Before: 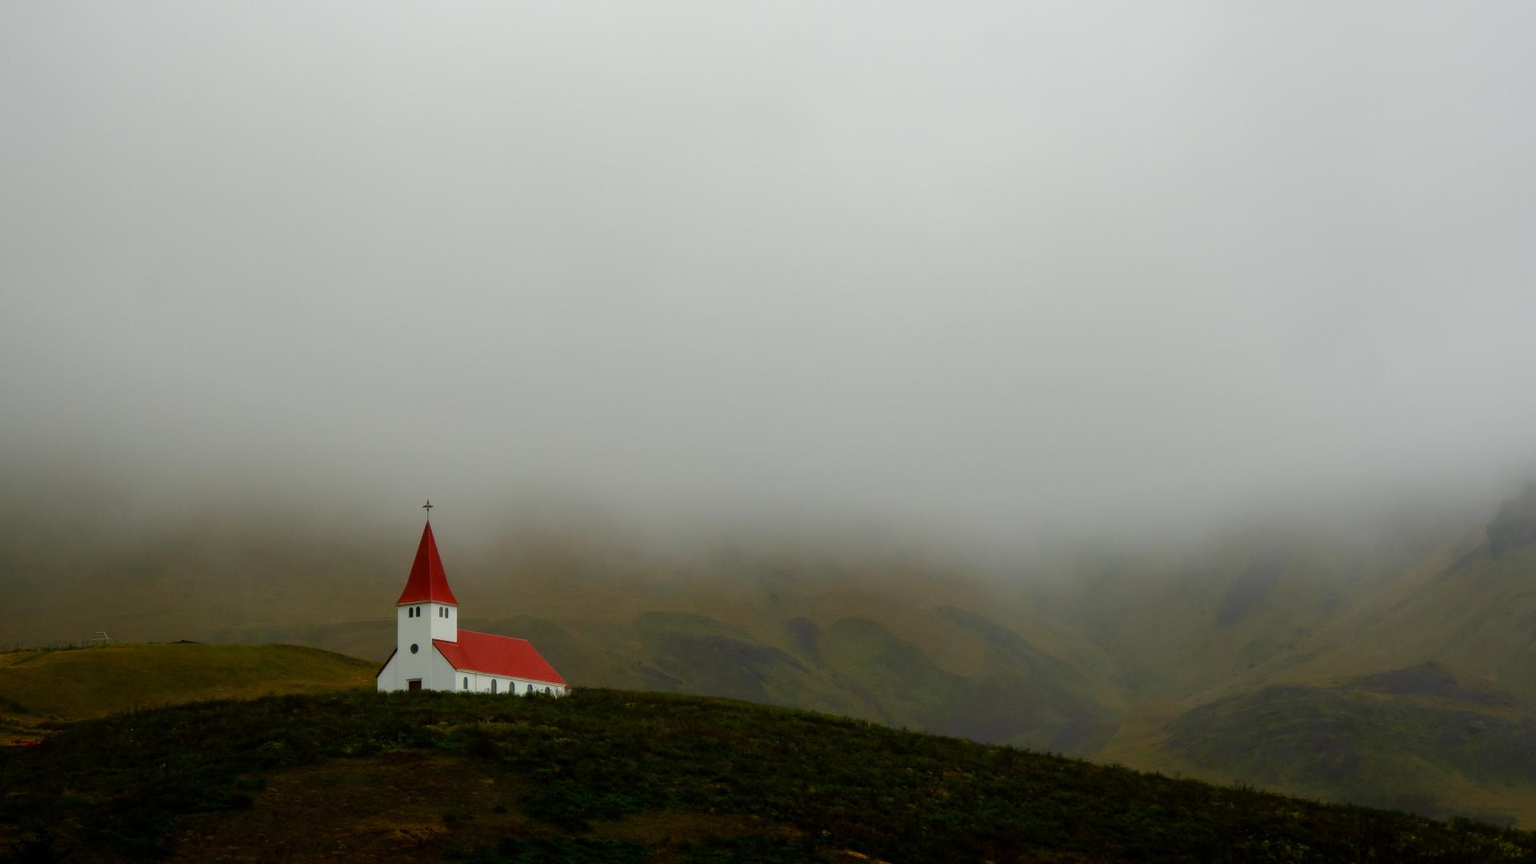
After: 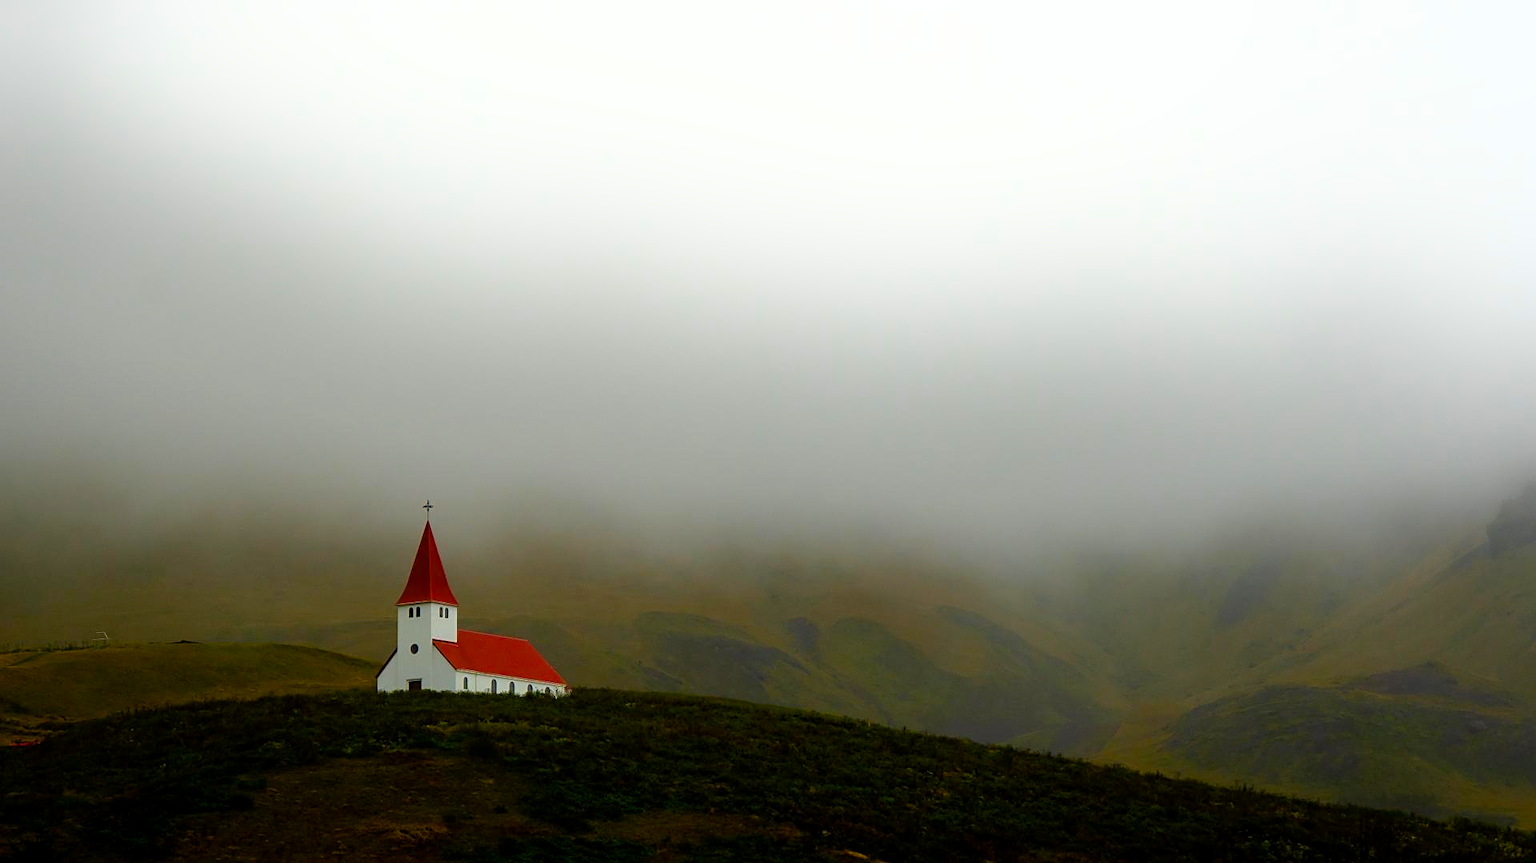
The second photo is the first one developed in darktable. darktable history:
crop: bottom 0.071%
exposure: black level correction 0.001, compensate highlight preservation false
sharpen: on, module defaults
bloom: on, module defaults
color balance rgb: perceptual saturation grading › global saturation 34.05%, global vibrance 5.56%
